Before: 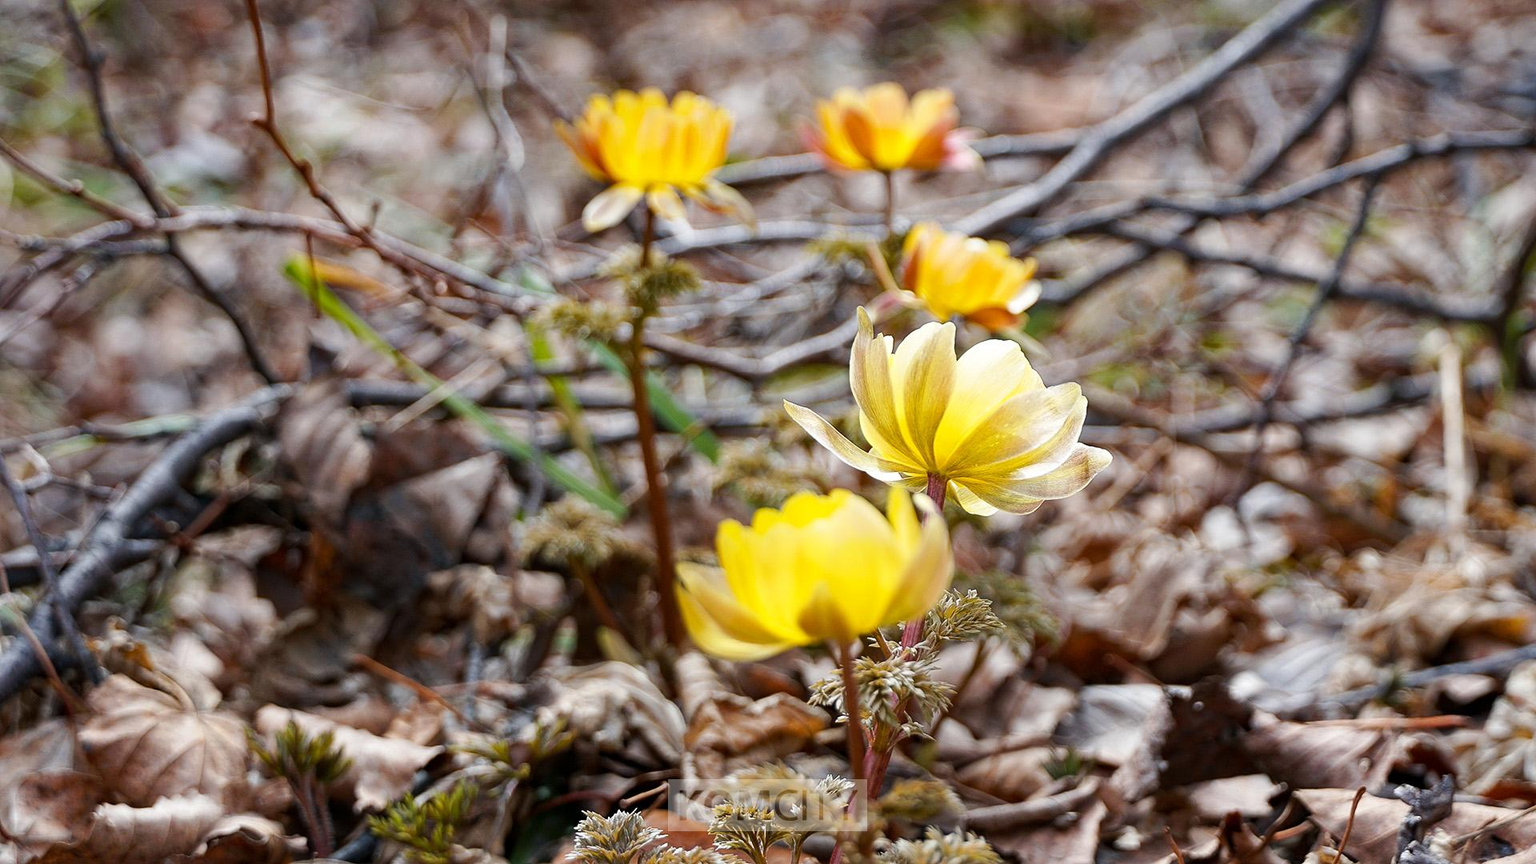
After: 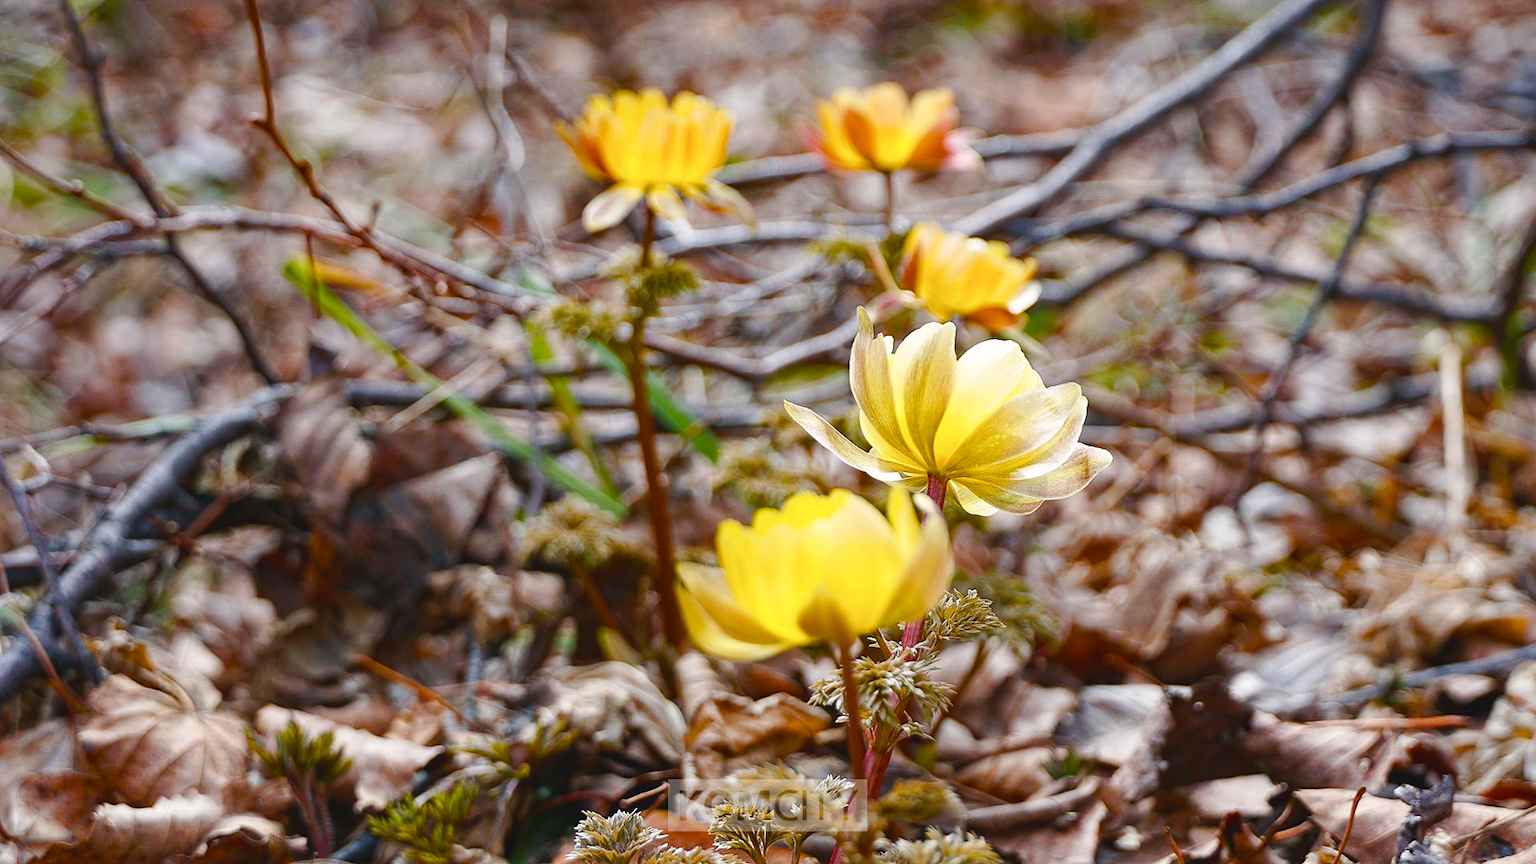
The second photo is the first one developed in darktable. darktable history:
color balance rgb: highlights gain › chroma 0.232%, highlights gain › hue 331.14°, global offset › luminance 0.672%, perceptual saturation grading › global saturation 39.645%, perceptual saturation grading › highlights -50.483%, perceptual saturation grading › shadows 30.129%, global vibrance 20%
